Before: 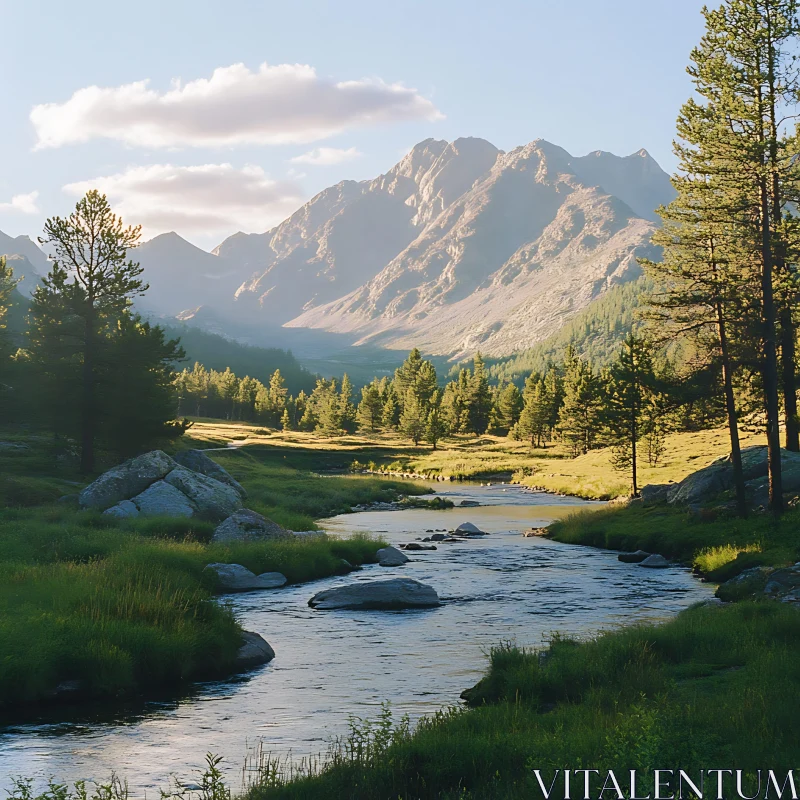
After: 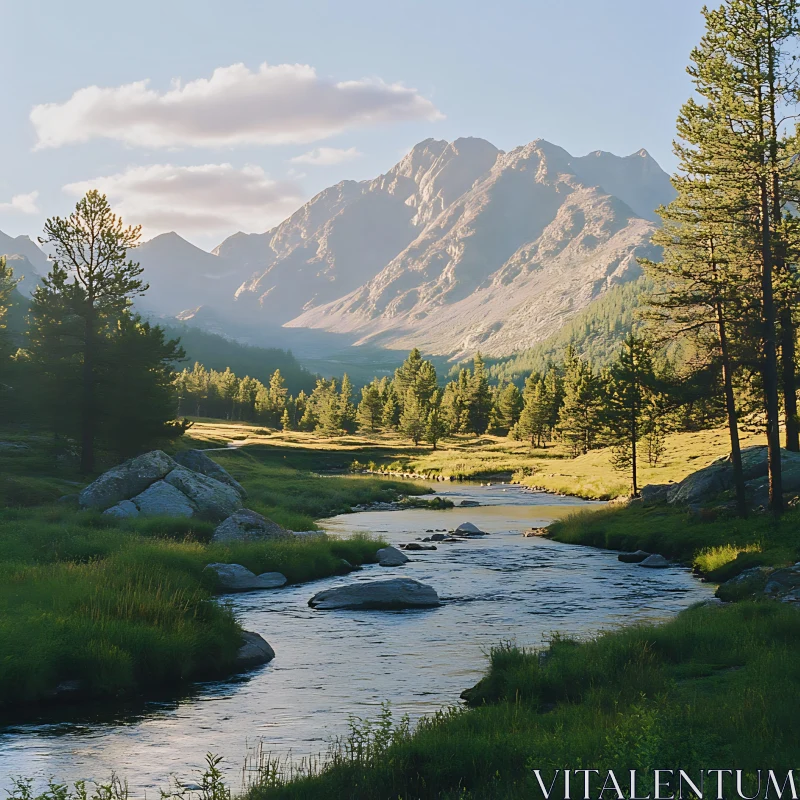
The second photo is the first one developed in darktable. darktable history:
tone equalizer: -8 EV -0.002 EV, -7 EV 0.005 EV, -6 EV -0.009 EV, -5 EV 0.011 EV, -4 EV -0.012 EV, -3 EV 0.007 EV, -2 EV -0.062 EV, -1 EV -0.293 EV, +0 EV -0.582 EV, smoothing diameter 2%, edges refinement/feathering 20, mask exposure compensation -1.57 EV, filter diffusion 5
color balance rgb: on, module defaults
